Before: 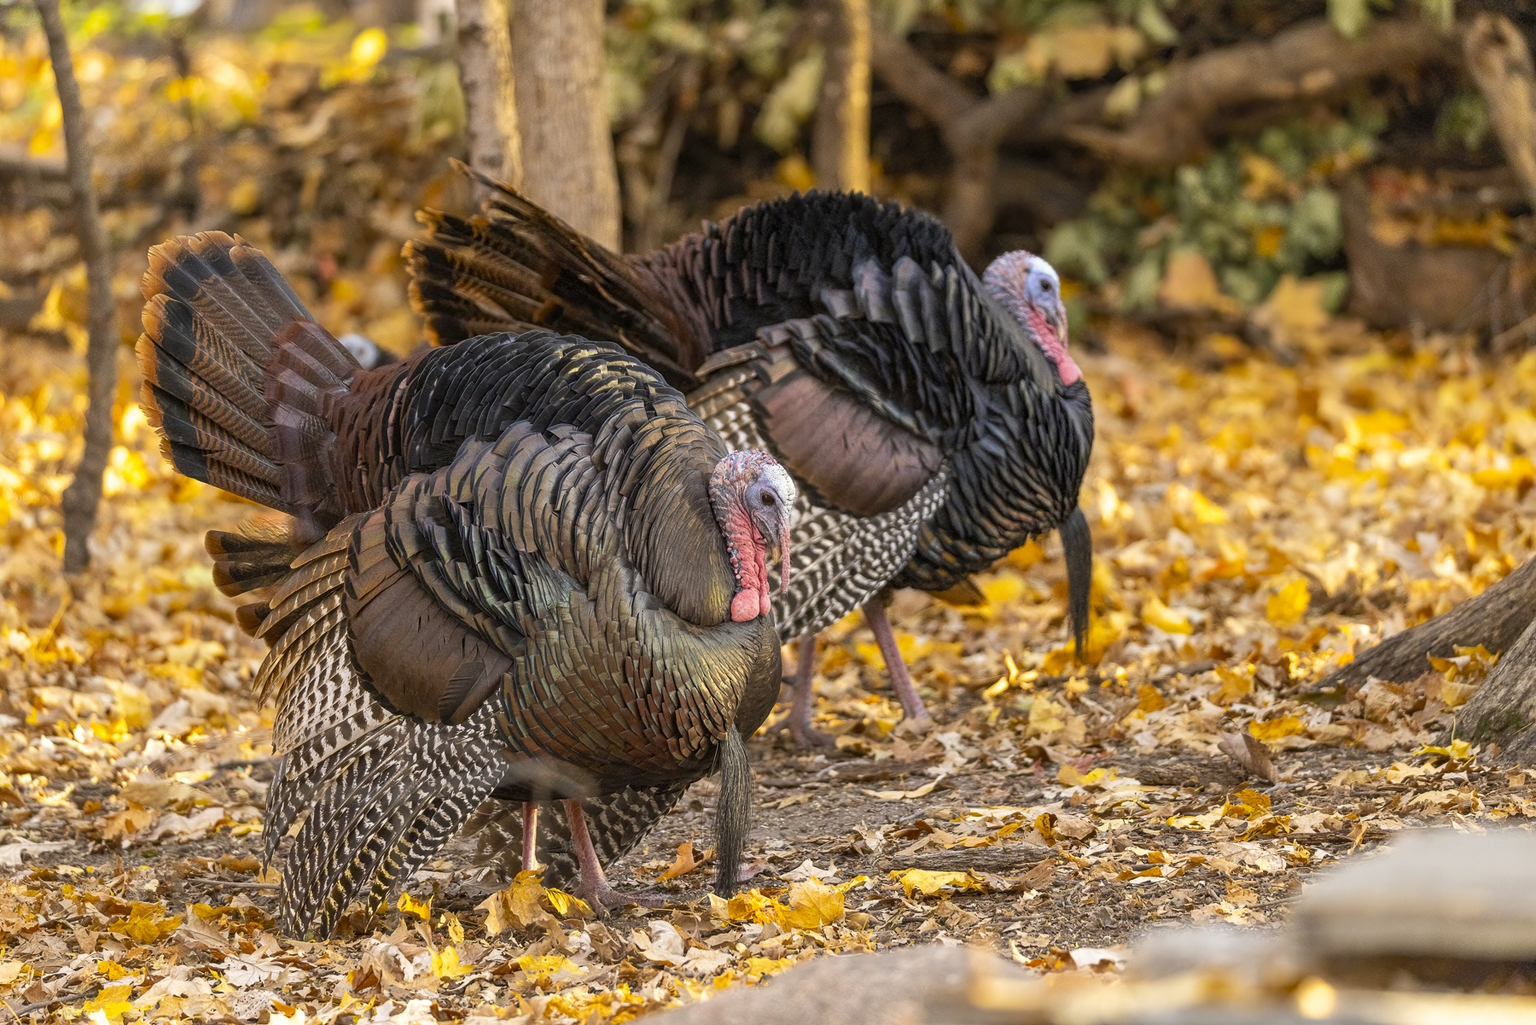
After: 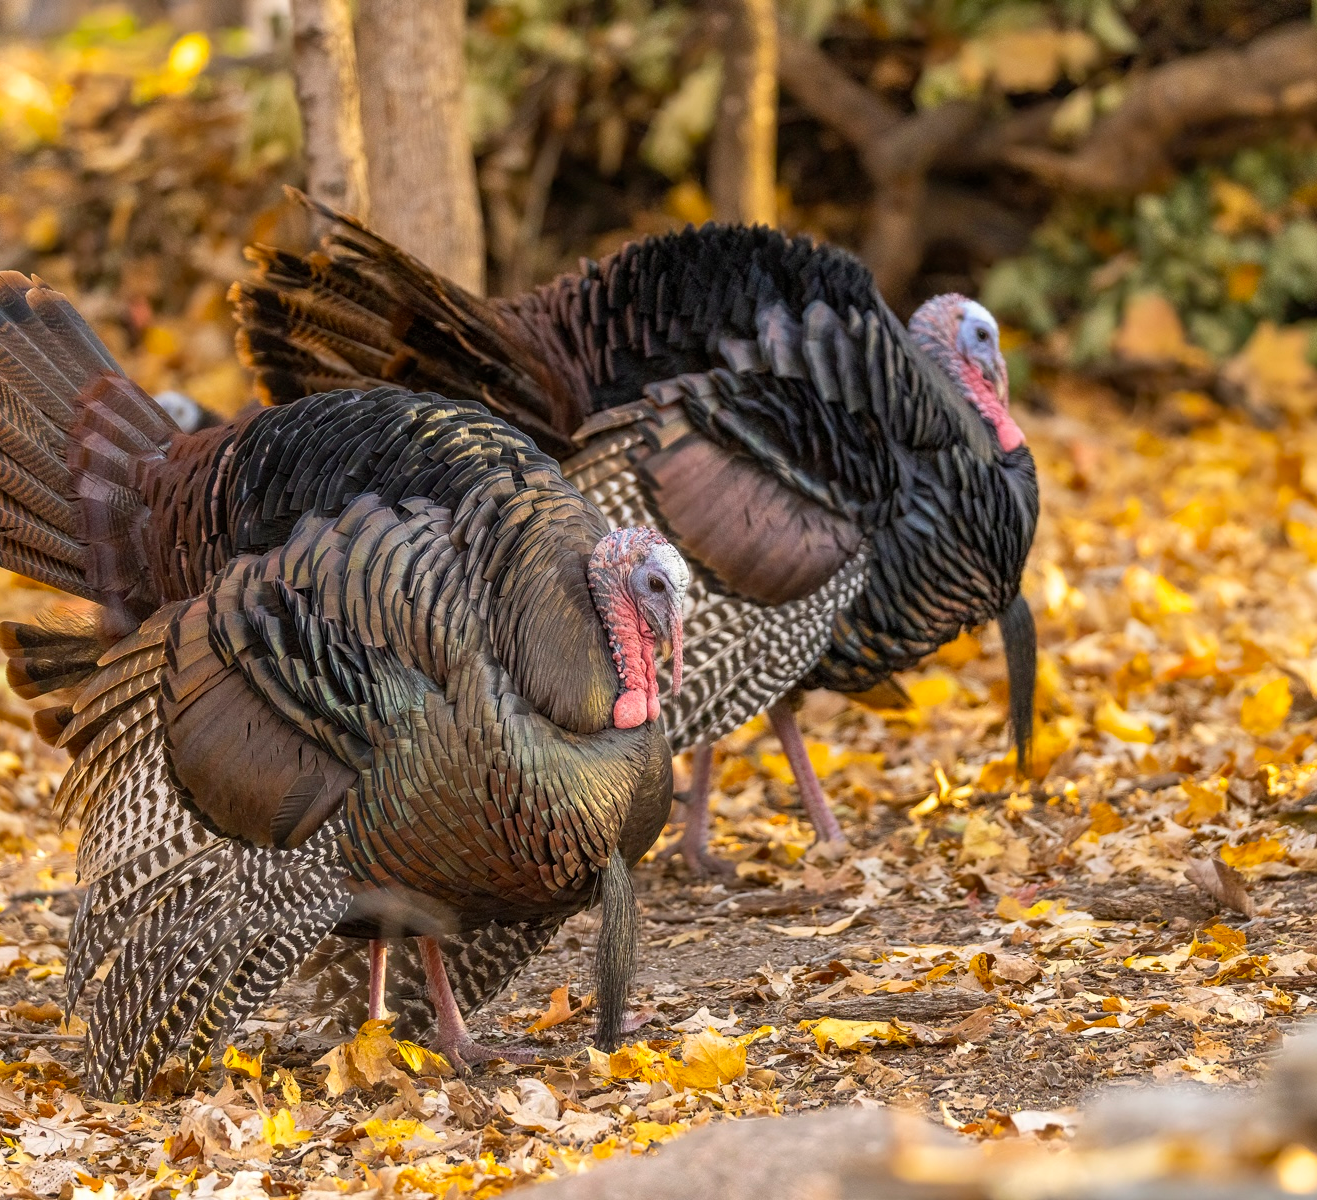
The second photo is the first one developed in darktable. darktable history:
crop: left 13.507%, right 13.287%
